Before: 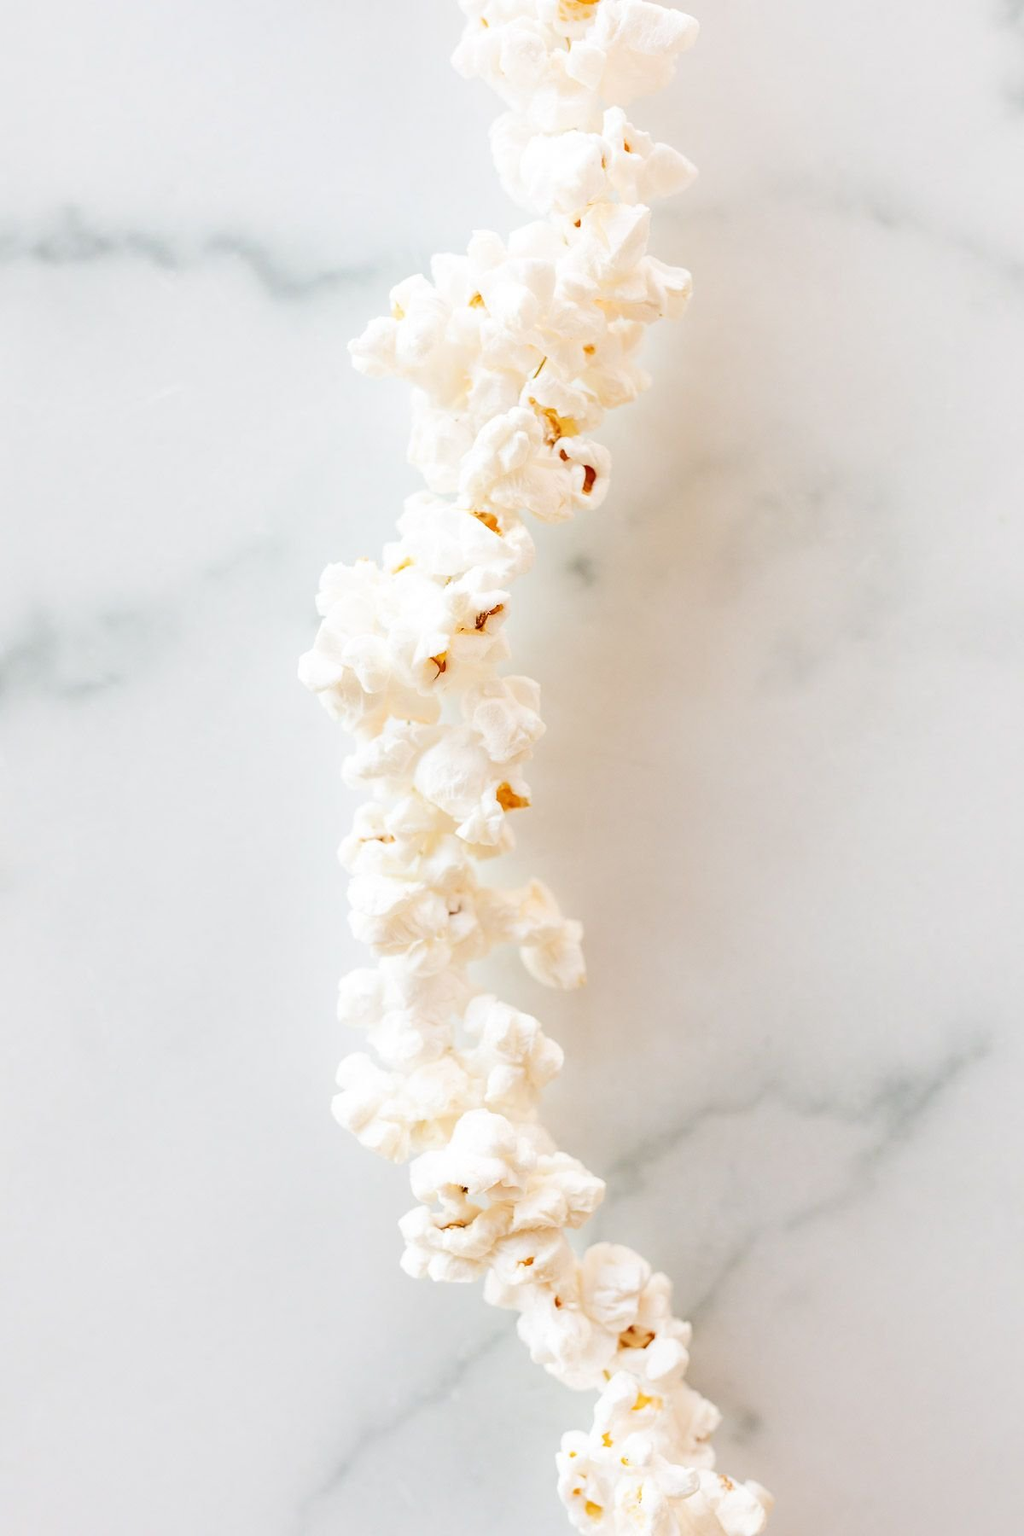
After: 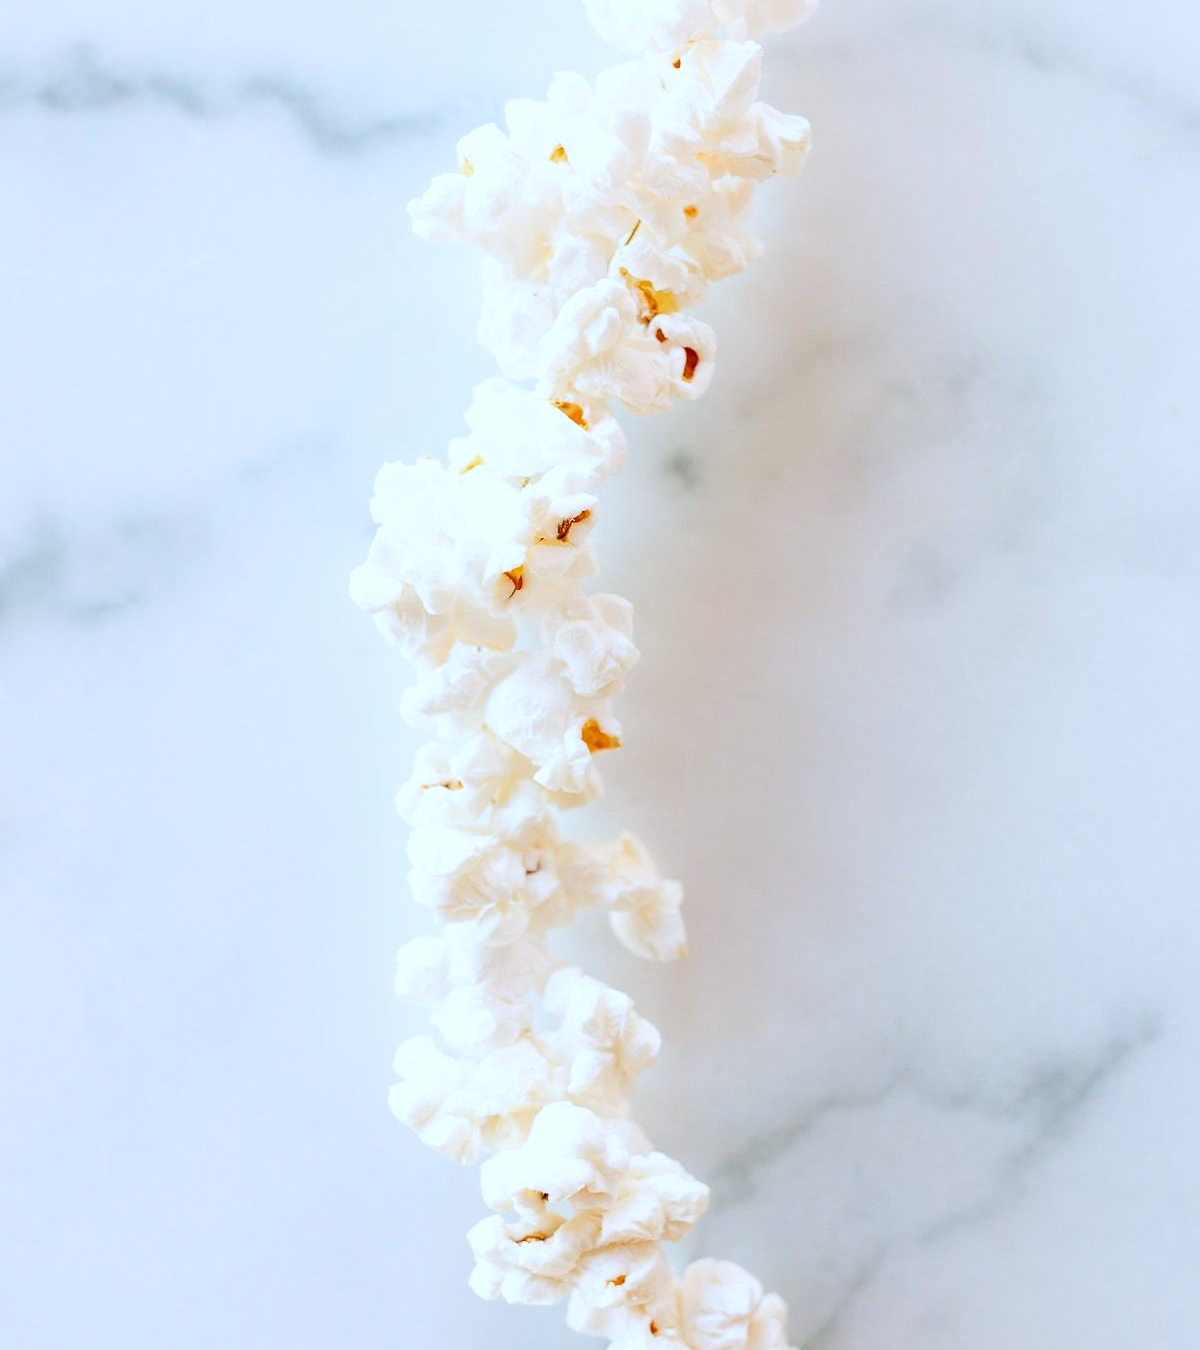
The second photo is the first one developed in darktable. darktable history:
color correction: highlights a* -0.092, highlights b* 0.075
contrast brightness saturation: contrast 0.042, saturation 0.154
crop: top 11.045%, bottom 13.934%
color calibration: x 0.368, y 0.376, temperature 4354.06 K
